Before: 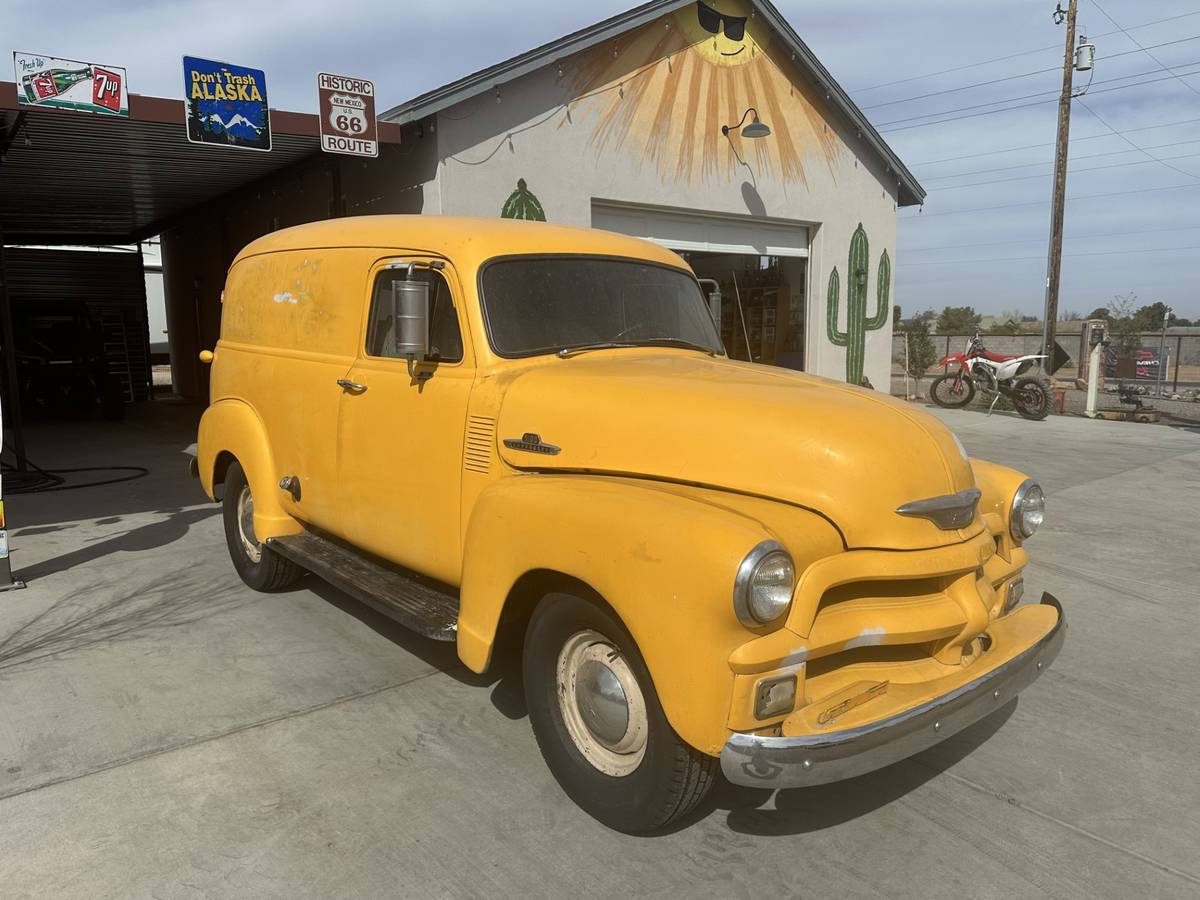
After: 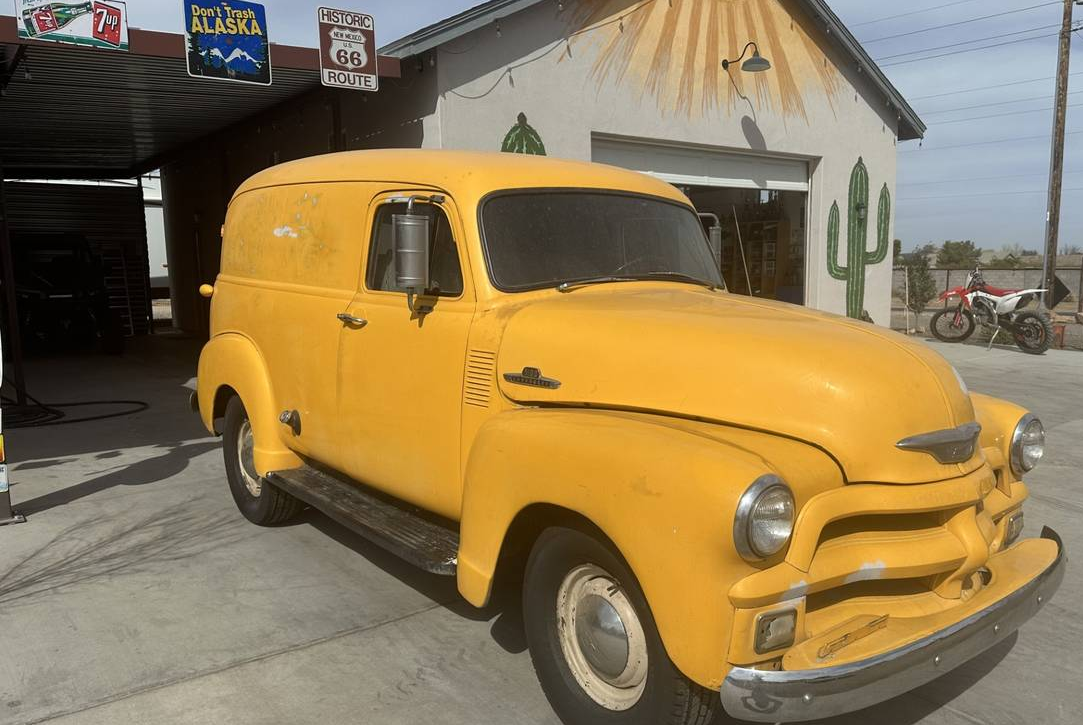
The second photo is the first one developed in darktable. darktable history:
crop: top 7.434%, right 9.713%, bottom 11.981%
